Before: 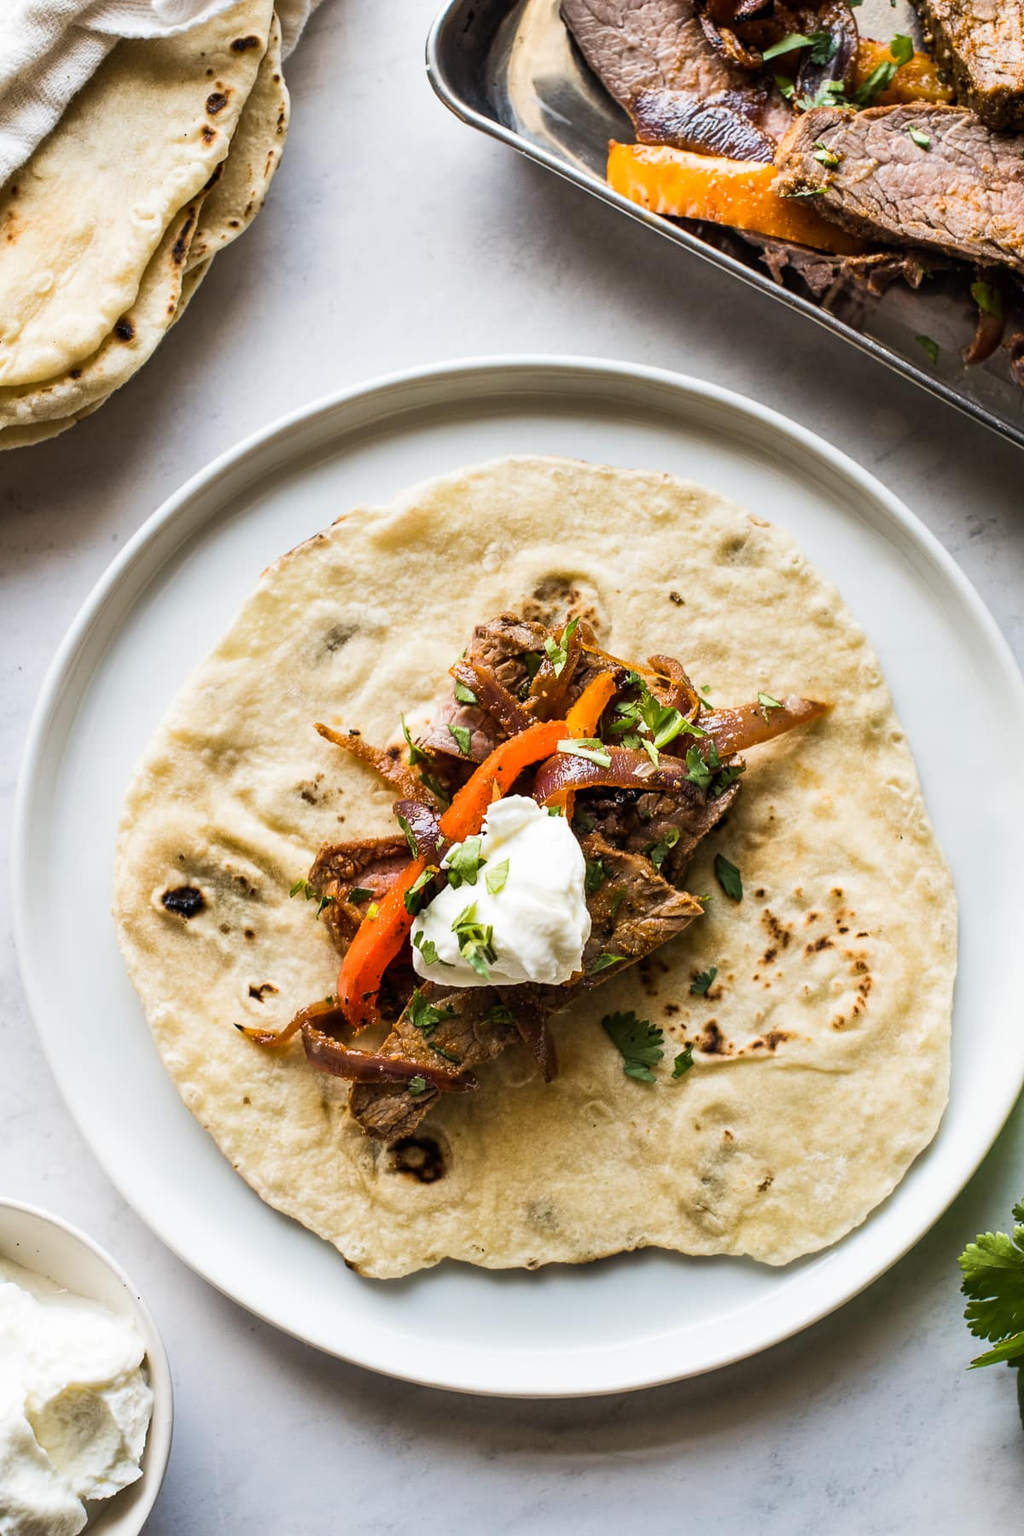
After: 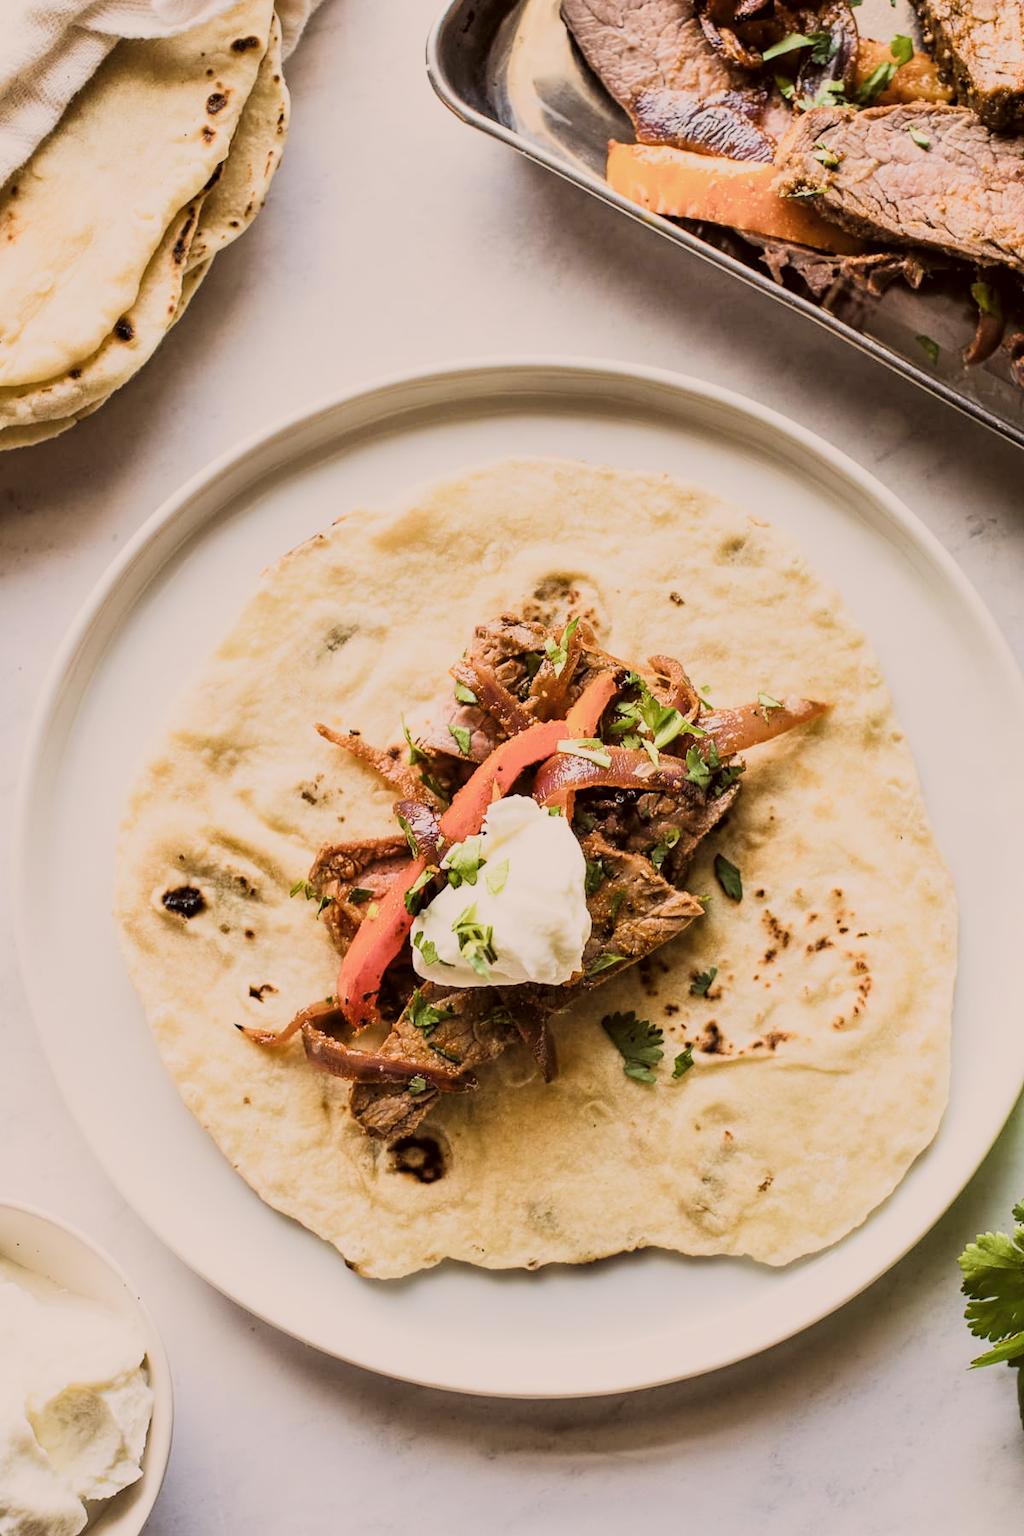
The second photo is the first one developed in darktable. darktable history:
color correction: highlights a* 6.18, highlights b* 7.97, shadows a* 5.41, shadows b* 7.33, saturation 0.901
exposure: black level correction 0, exposure 0.693 EV, compensate exposure bias true, compensate highlight preservation false
filmic rgb: black relative exposure -6.94 EV, white relative exposure 5.61 EV, hardness 2.85, color science v5 (2021), contrast in shadows safe, contrast in highlights safe
